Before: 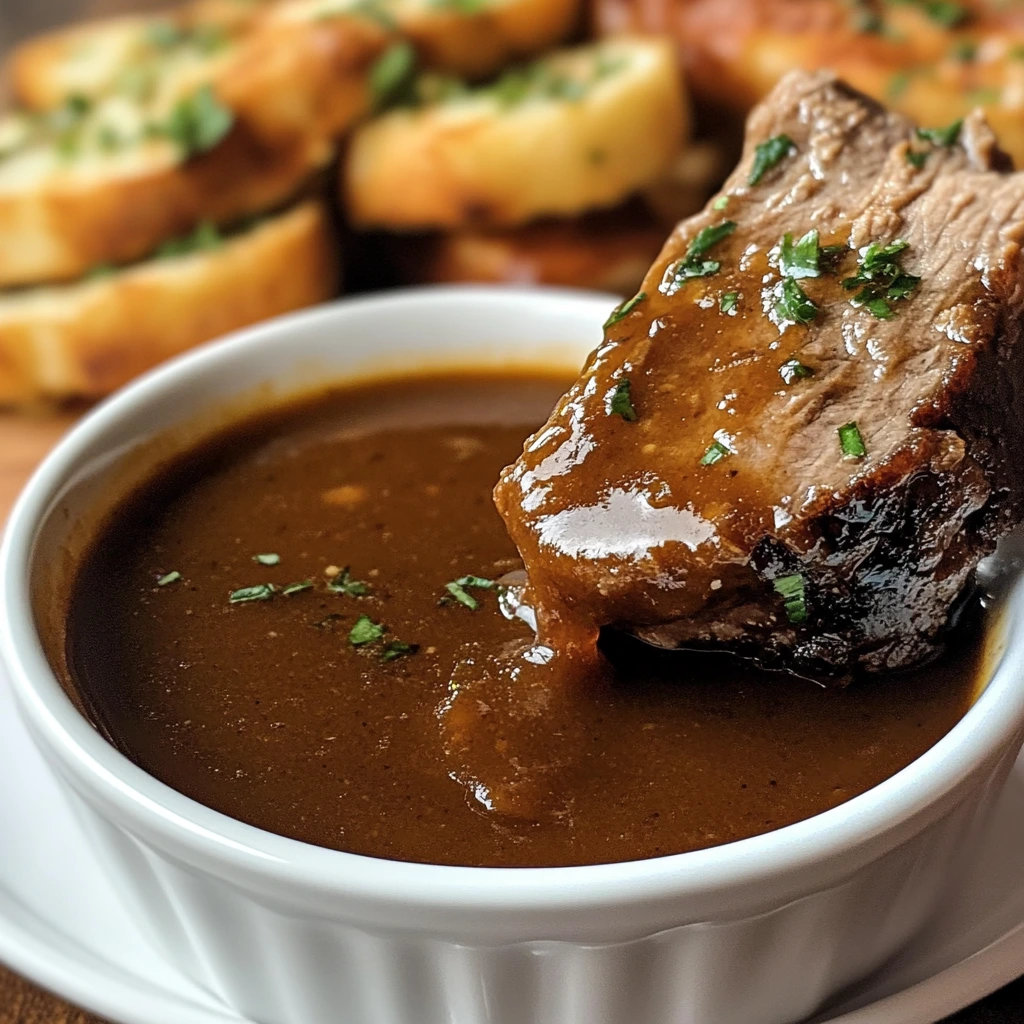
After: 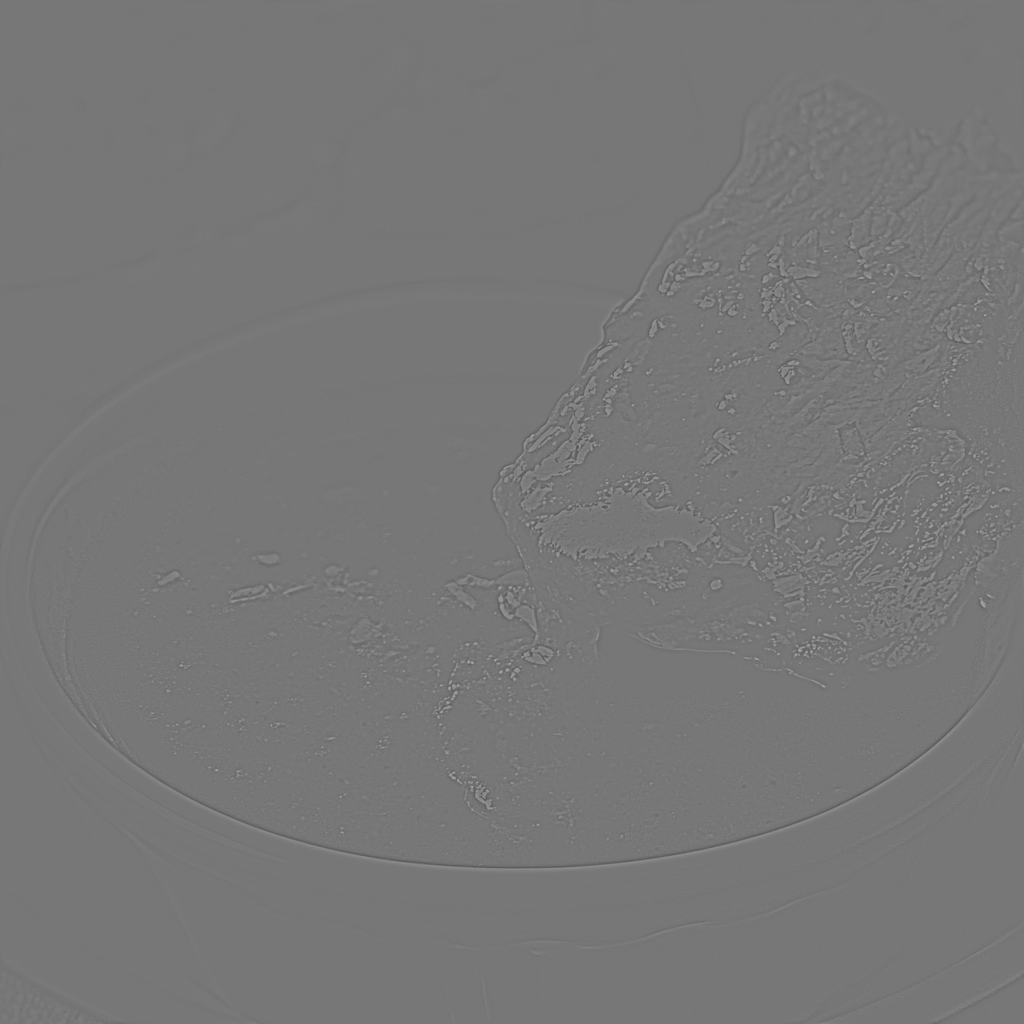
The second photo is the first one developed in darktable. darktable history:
highpass: sharpness 5.84%, contrast boost 8.44%
color correction: highlights a* -20.17, highlights b* 20.27, shadows a* 20.03, shadows b* -20.46, saturation 0.43
